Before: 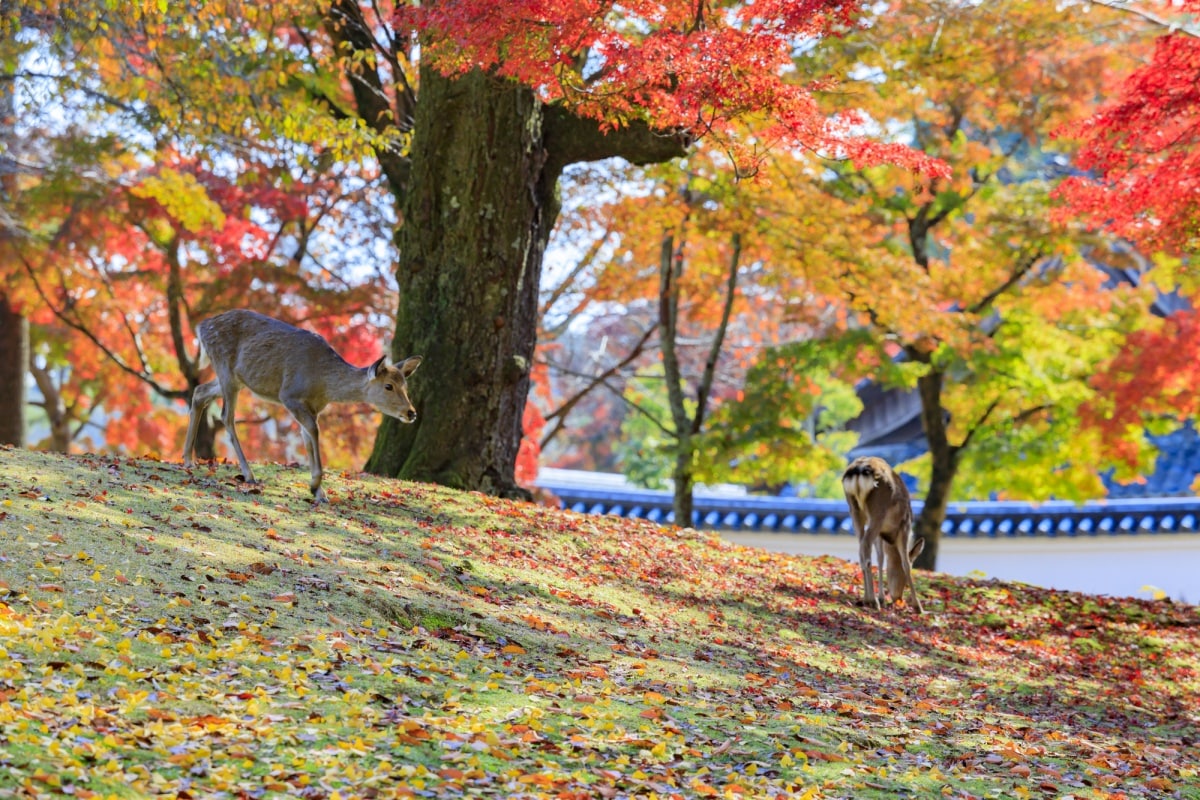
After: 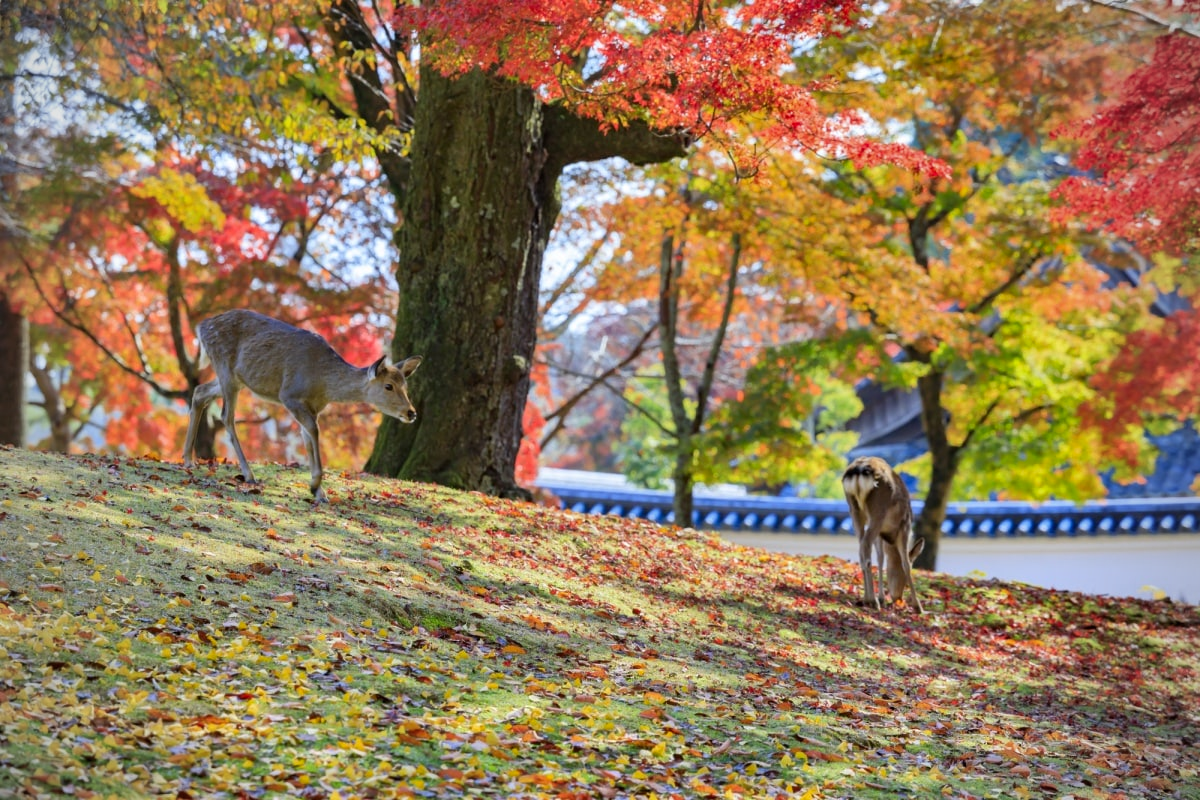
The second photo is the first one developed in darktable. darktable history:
vignetting: unbound false
shadows and highlights: shadows 20.91, highlights -82.73, soften with gaussian
